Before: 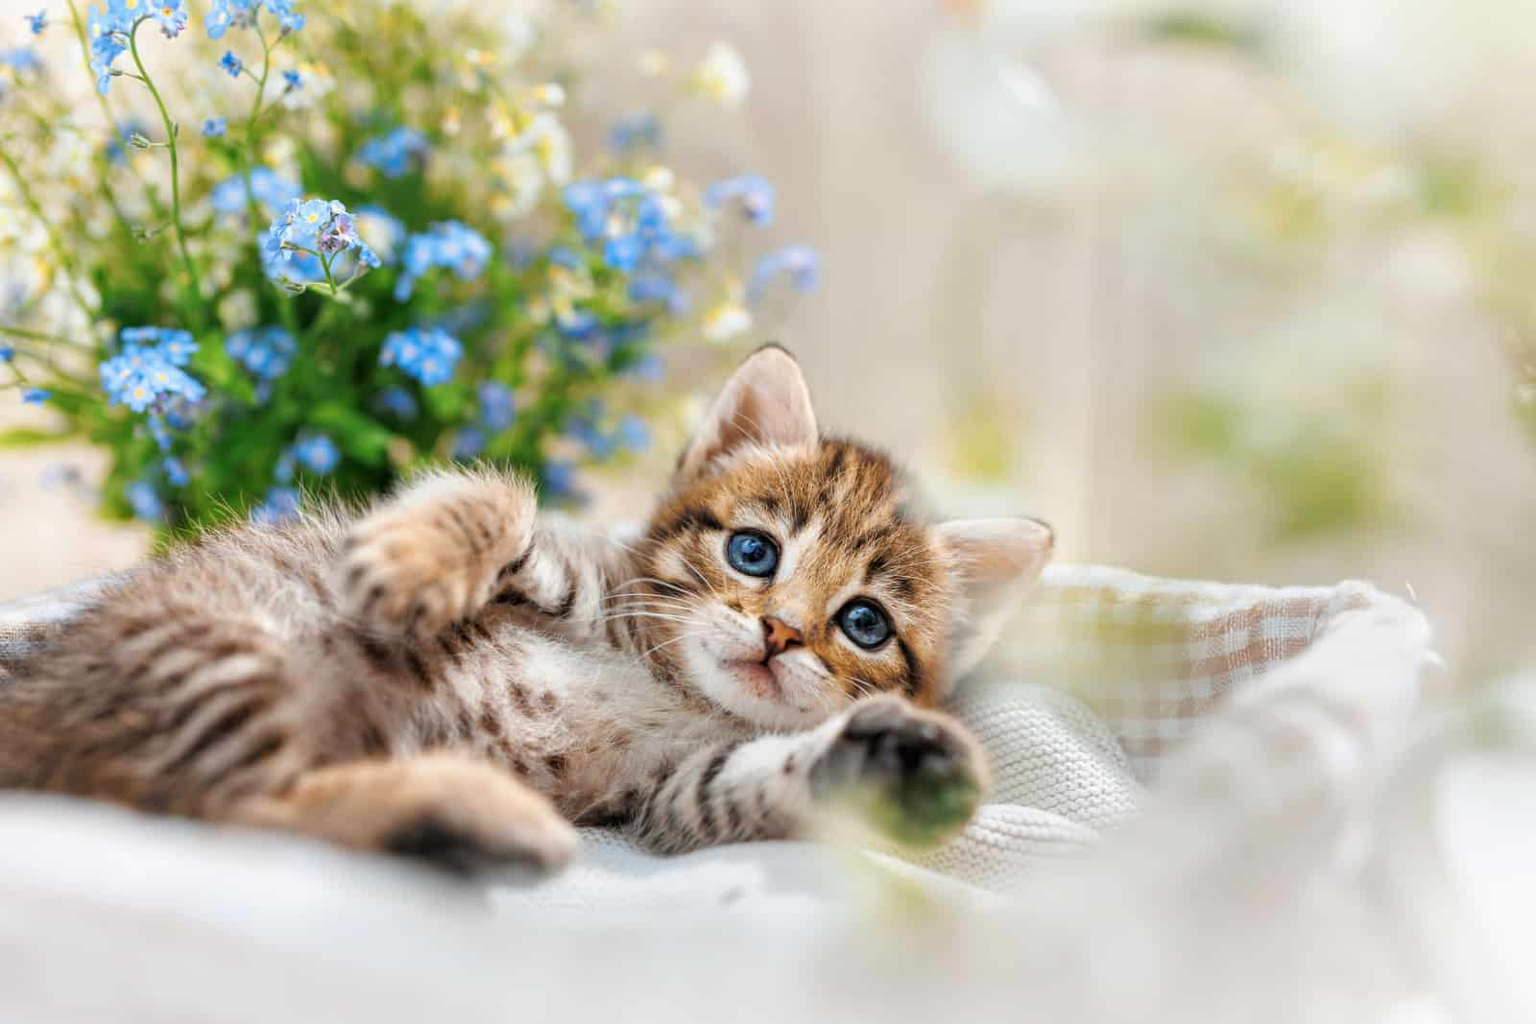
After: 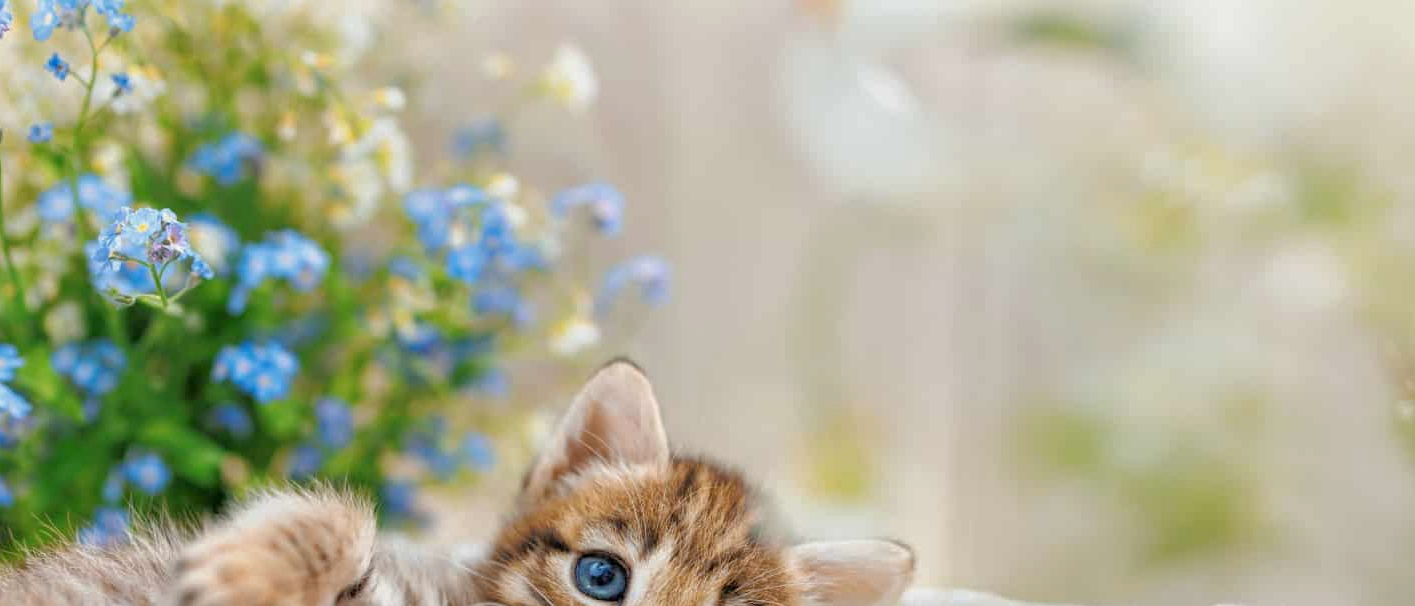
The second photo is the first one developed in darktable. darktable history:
exposure: exposure 0.253 EV, compensate highlight preservation false
tone equalizer: -8 EV 0.273 EV, -7 EV 0.422 EV, -6 EV 0.422 EV, -5 EV 0.284 EV, -3 EV -0.25 EV, -2 EV -0.397 EV, -1 EV -0.439 EV, +0 EV -0.255 EV, edges refinement/feathering 500, mask exposure compensation -1.57 EV, preserve details no
crop and rotate: left 11.504%, bottom 43.173%
